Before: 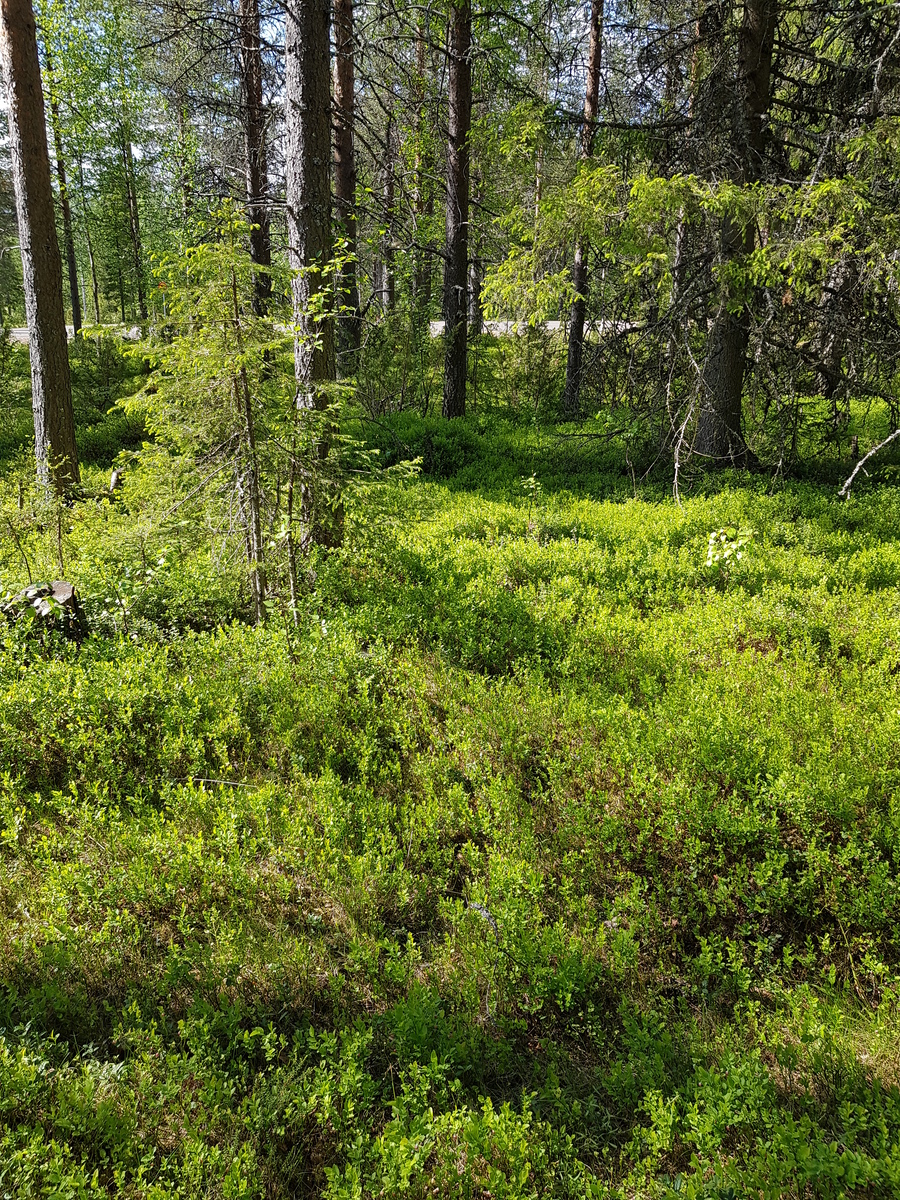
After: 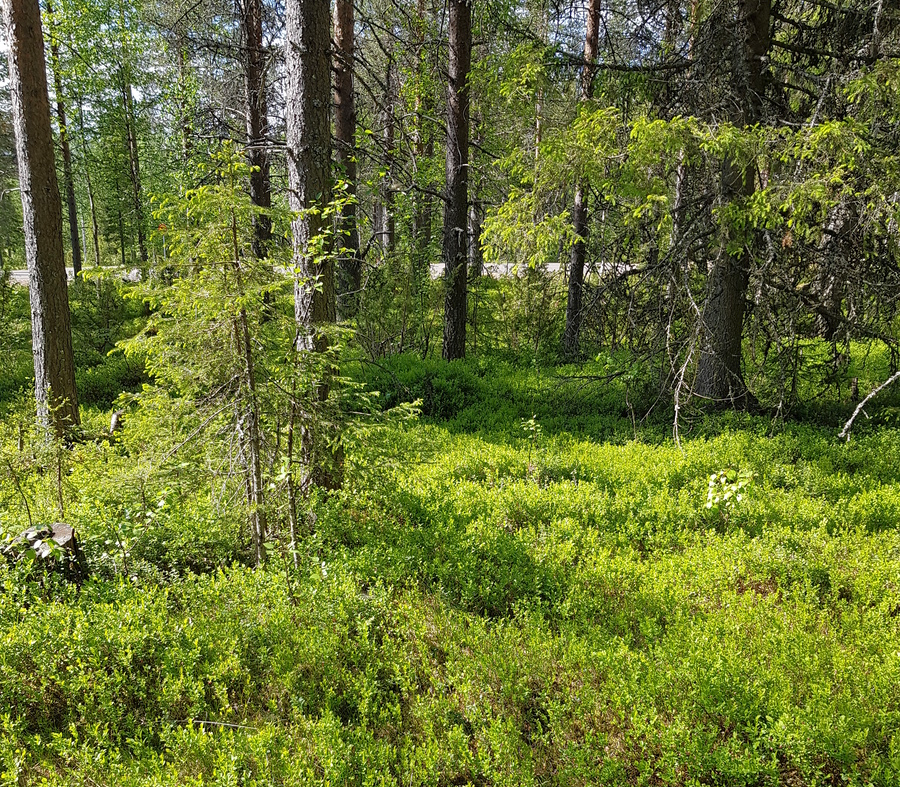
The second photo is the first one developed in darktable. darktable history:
rgb curve: curves: ch0 [(0, 0) (0.053, 0.068) (0.122, 0.128) (1, 1)]
crop and rotate: top 4.848%, bottom 29.503%
